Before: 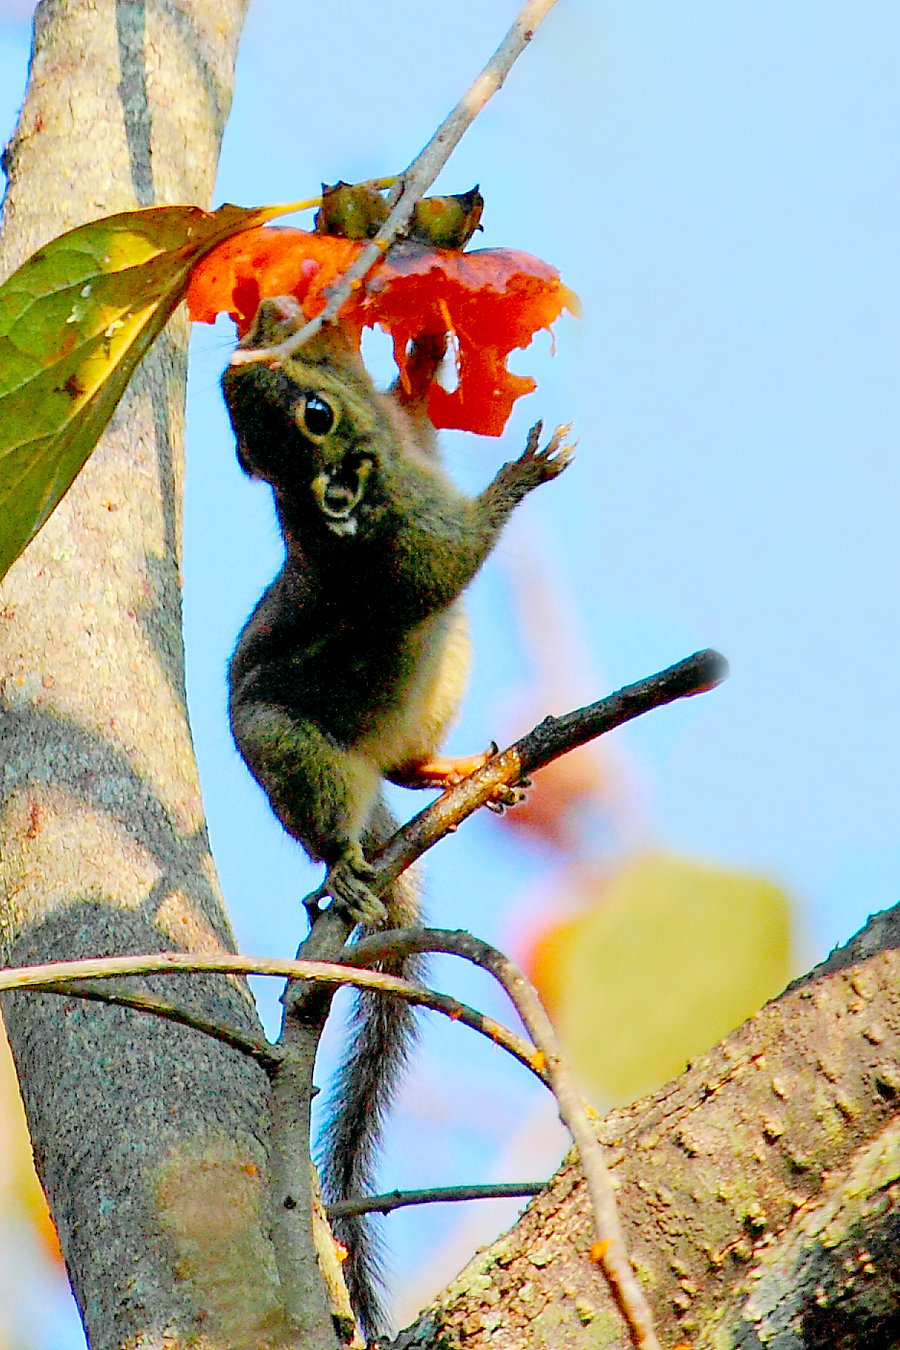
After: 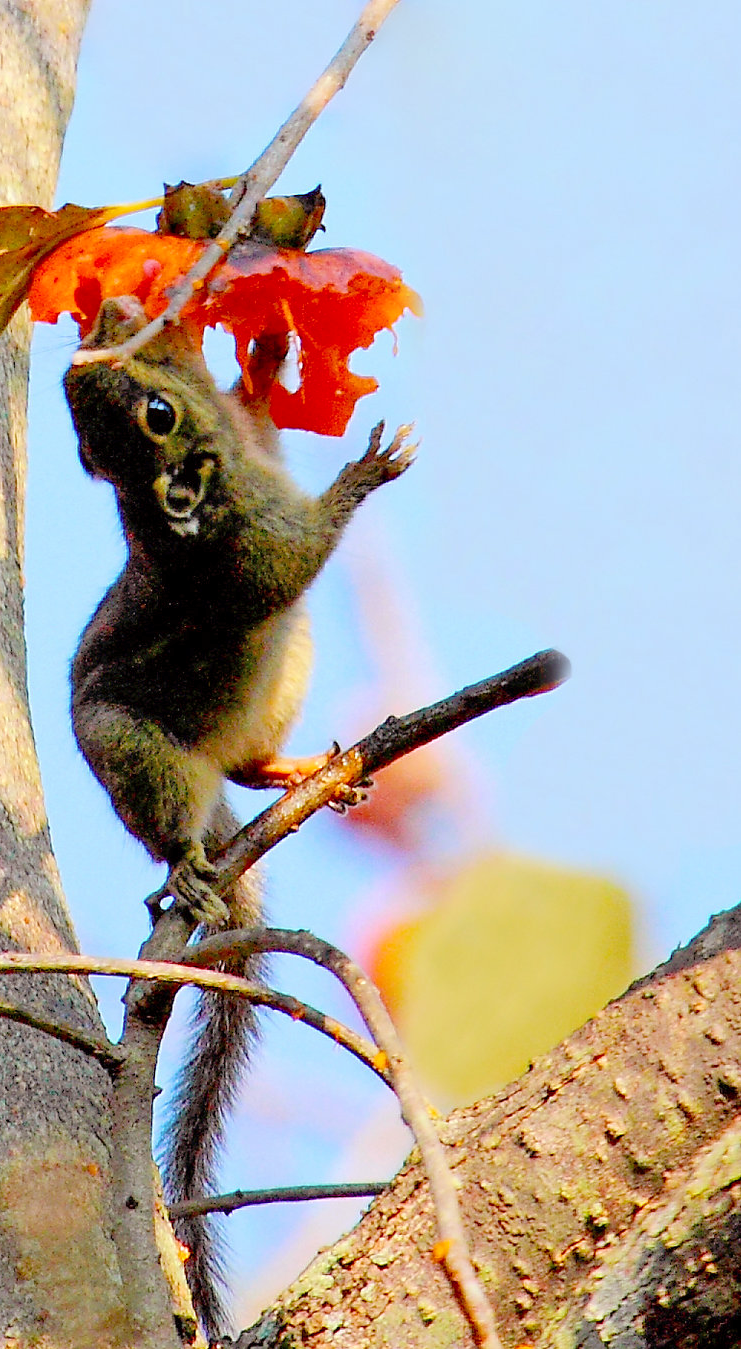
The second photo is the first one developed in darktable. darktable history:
crop: left 17.582%, bottom 0.031%
rgb levels: mode RGB, independent channels, levels [[0, 0.474, 1], [0, 0.5, 1], [0, 0.5, 1]]
